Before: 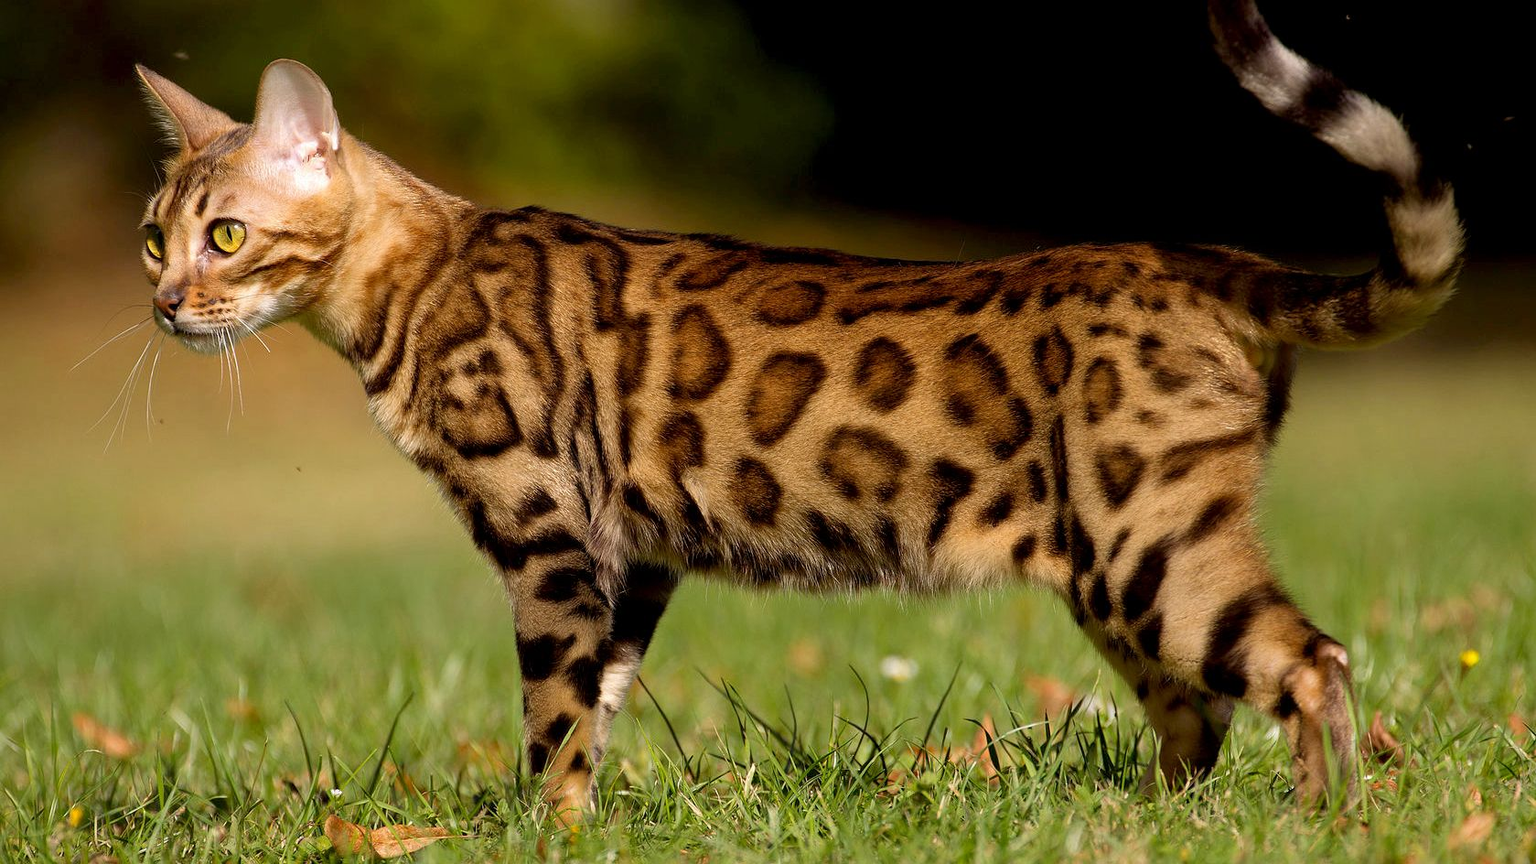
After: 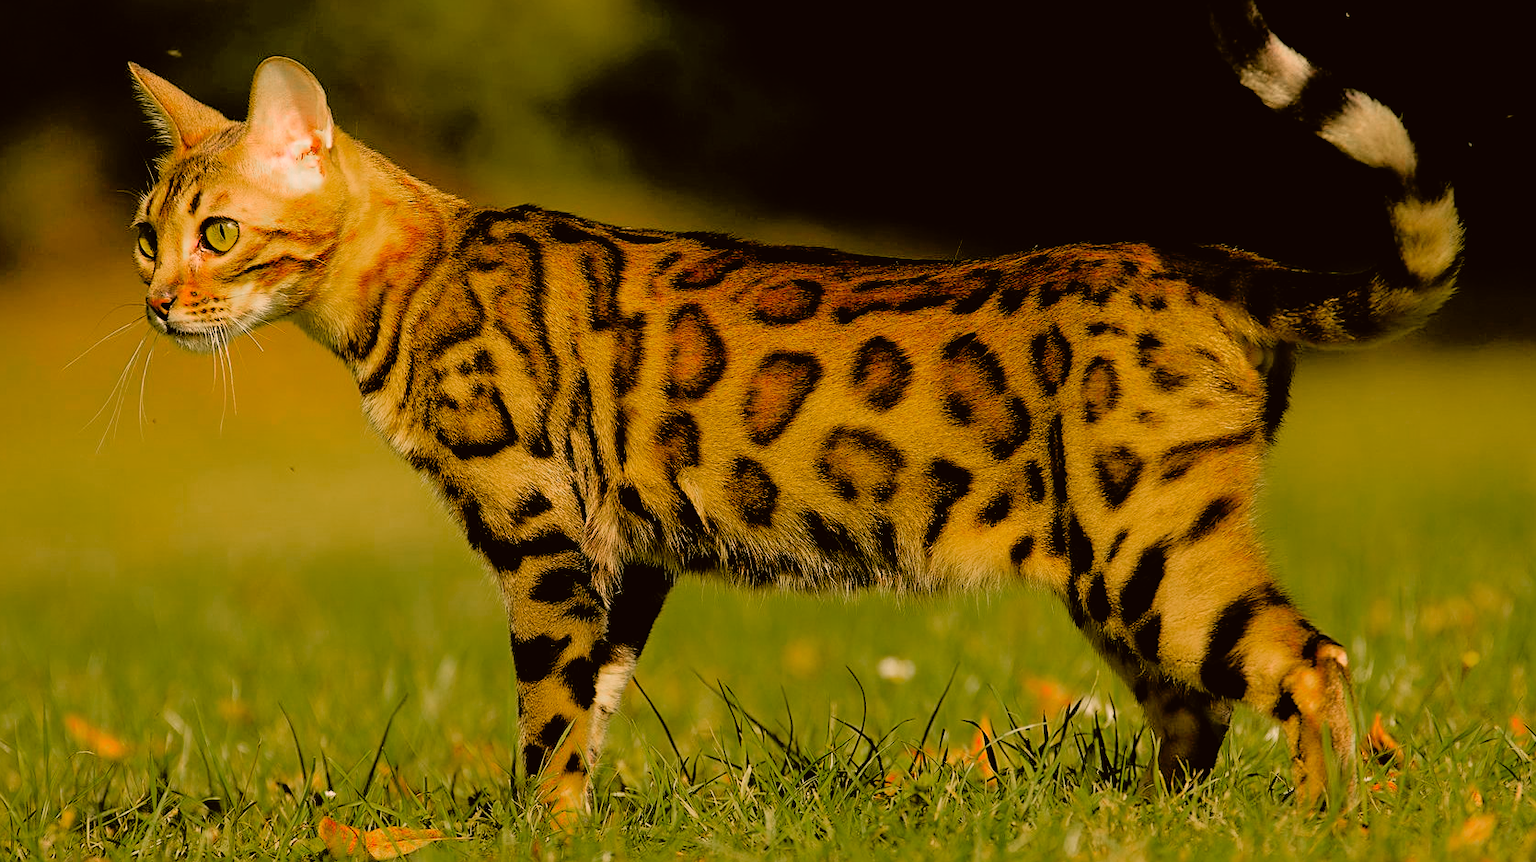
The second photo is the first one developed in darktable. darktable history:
contrast brightness saturation: contrast 0.067, brightness 0.178, saturation 0.413
crop and rotate: left 0.565%, top 0.333%, bottom 0.321%
sharpen: on, module defaults
color zones: curves: ch0 [(0, 0.48) (0.209, 0.398) (0.305, 0.332) (0.429, 0.493) (0.571, 0.5) (0.714, 0.5) (0.857, 0.5) (1, 0.48)]; ch1 [(0, 0.736) (0.143, 0.625) (0.225, 0.371) (0.429, 0.256) (0.571, 0.241) (0.714, 0.213) (0.857, 0.48) (1, 0.736)]; ch2 [(0, 0.448) (0.143, 0.498) (0.286, 0.5) (0.429, 0.5) (0.571, 0.5) (0.714, 0.5) (0.857, 0.5) (1, 0.448)]
filmic rgb: black relative exposure -7.78 EV, white relative exposure 4.38 EV, target black luminance 0%, hardness 3.75, latitude 50.83%, contrast 1.068, highlights saturation mix 8.87%, shadows ↔ highlights balance -0.266%
tone curve: curves: ch0 [(0, 0.013) (0.129, 0.1) (0.327, 0.382) (0.489, 0.573) (0.66, 0.748) (0.858, 0.926) (1, 0.977)]; ch1 [(0, 0) (0.353, 0.344) (0.45, 0.46) (0.498, 0.498) (0.521, 0.512) (0.563, 0.559) (0.592, 0.578) (0.647, 0.657) (1, 1)]; ch2 [(0, 0) (0.333, 0.346) (0.375, 0.375) (0.424, 0.43) (0.476, 0.492) (0.502, 0.502) (0.524, 0.531) (0.579, 0.61) (0.612, 0.644) (0.66, 0.715) (1, 1)], color space Lab, independent channels, preserve colors none
color correction: highlights a* 8.35, highlights b* 15.1, shadows a* -0.485, shadows b* 25.99
